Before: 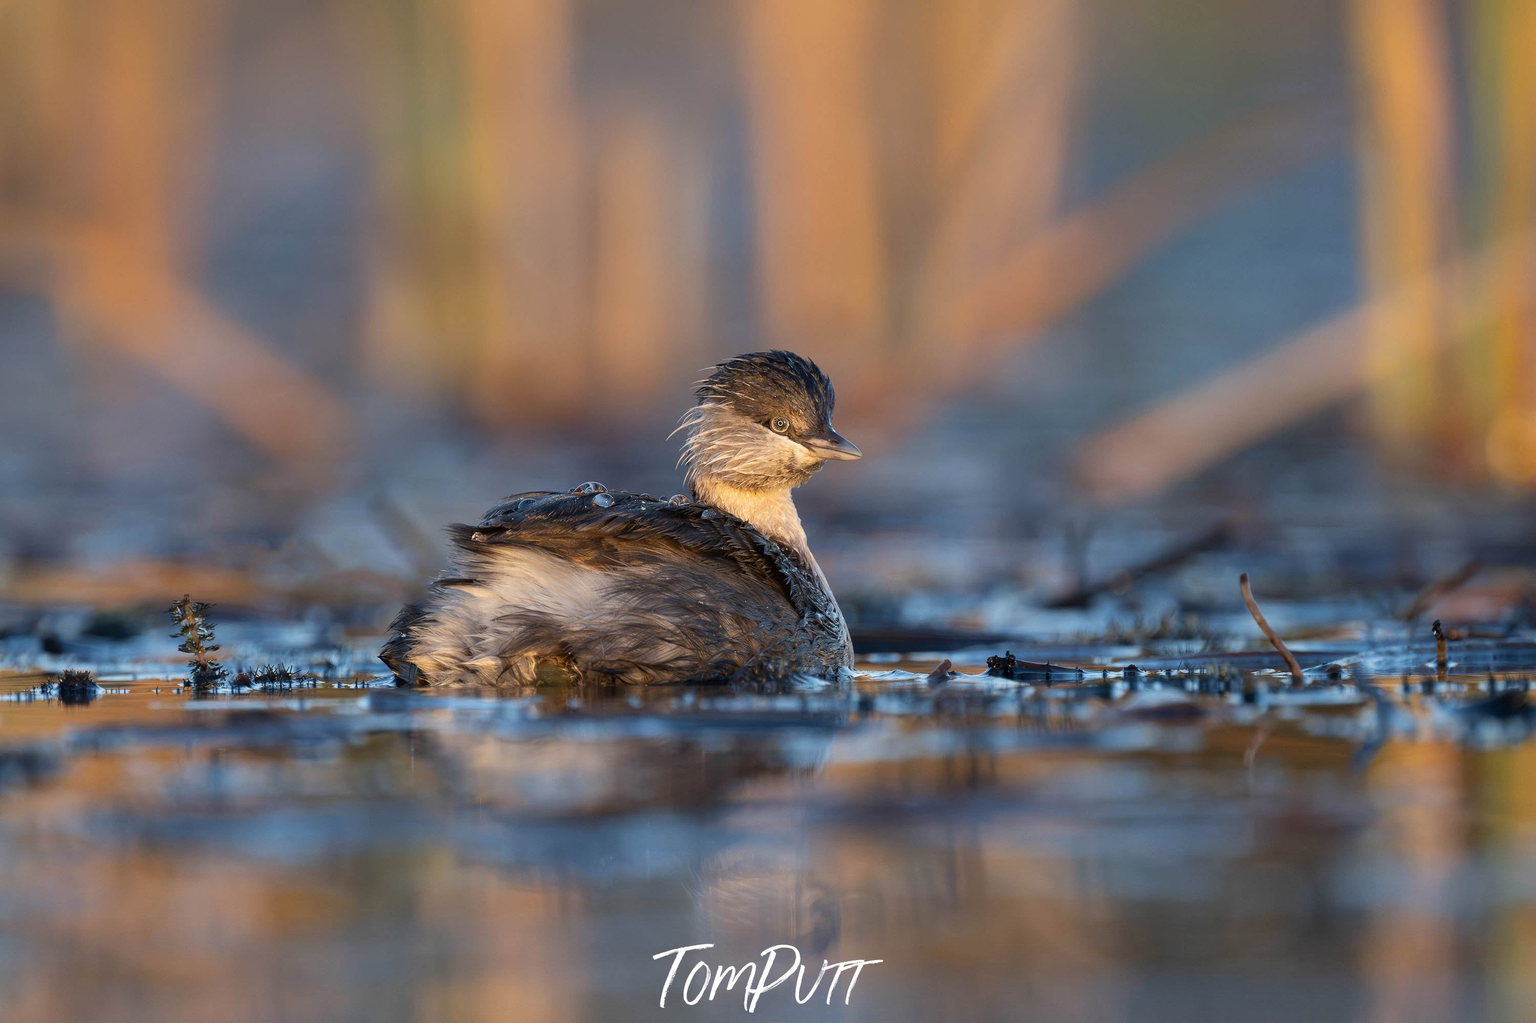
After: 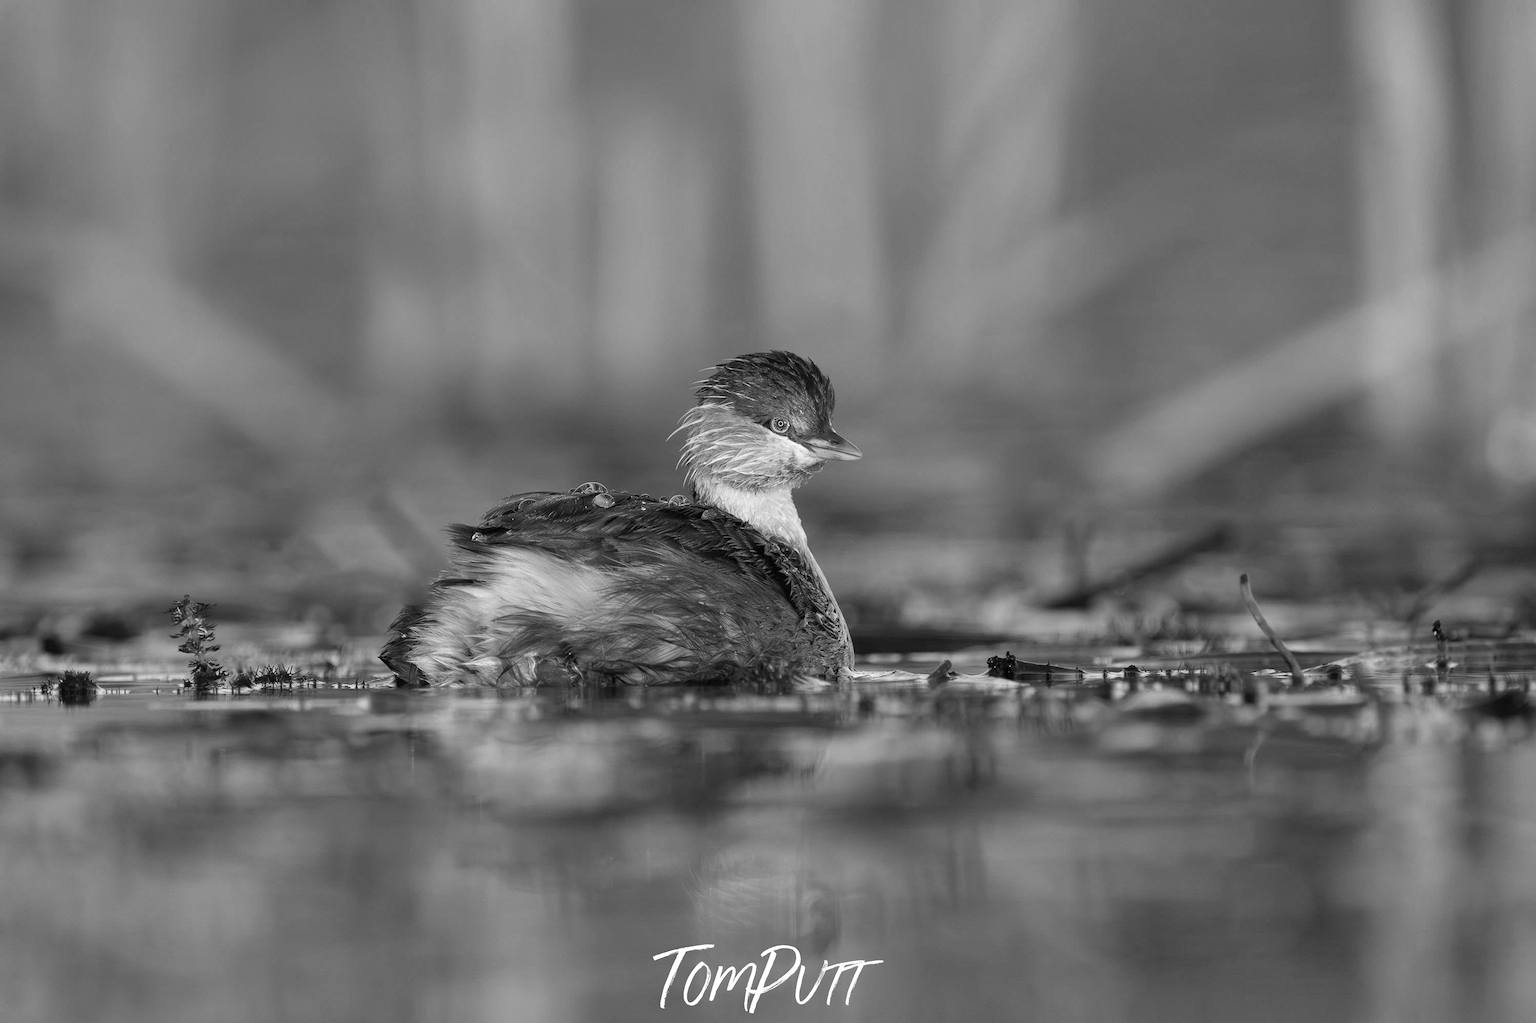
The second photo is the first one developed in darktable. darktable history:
shadows and highlights: radius 133.83, soften with gaussian
monochrome: a -35.87, b 49.73, size 1.7
exposure: exposure 0.2 EV, compensate highlight preservation false
color correction: highlights a* 0.003, highlights b* -0.283
